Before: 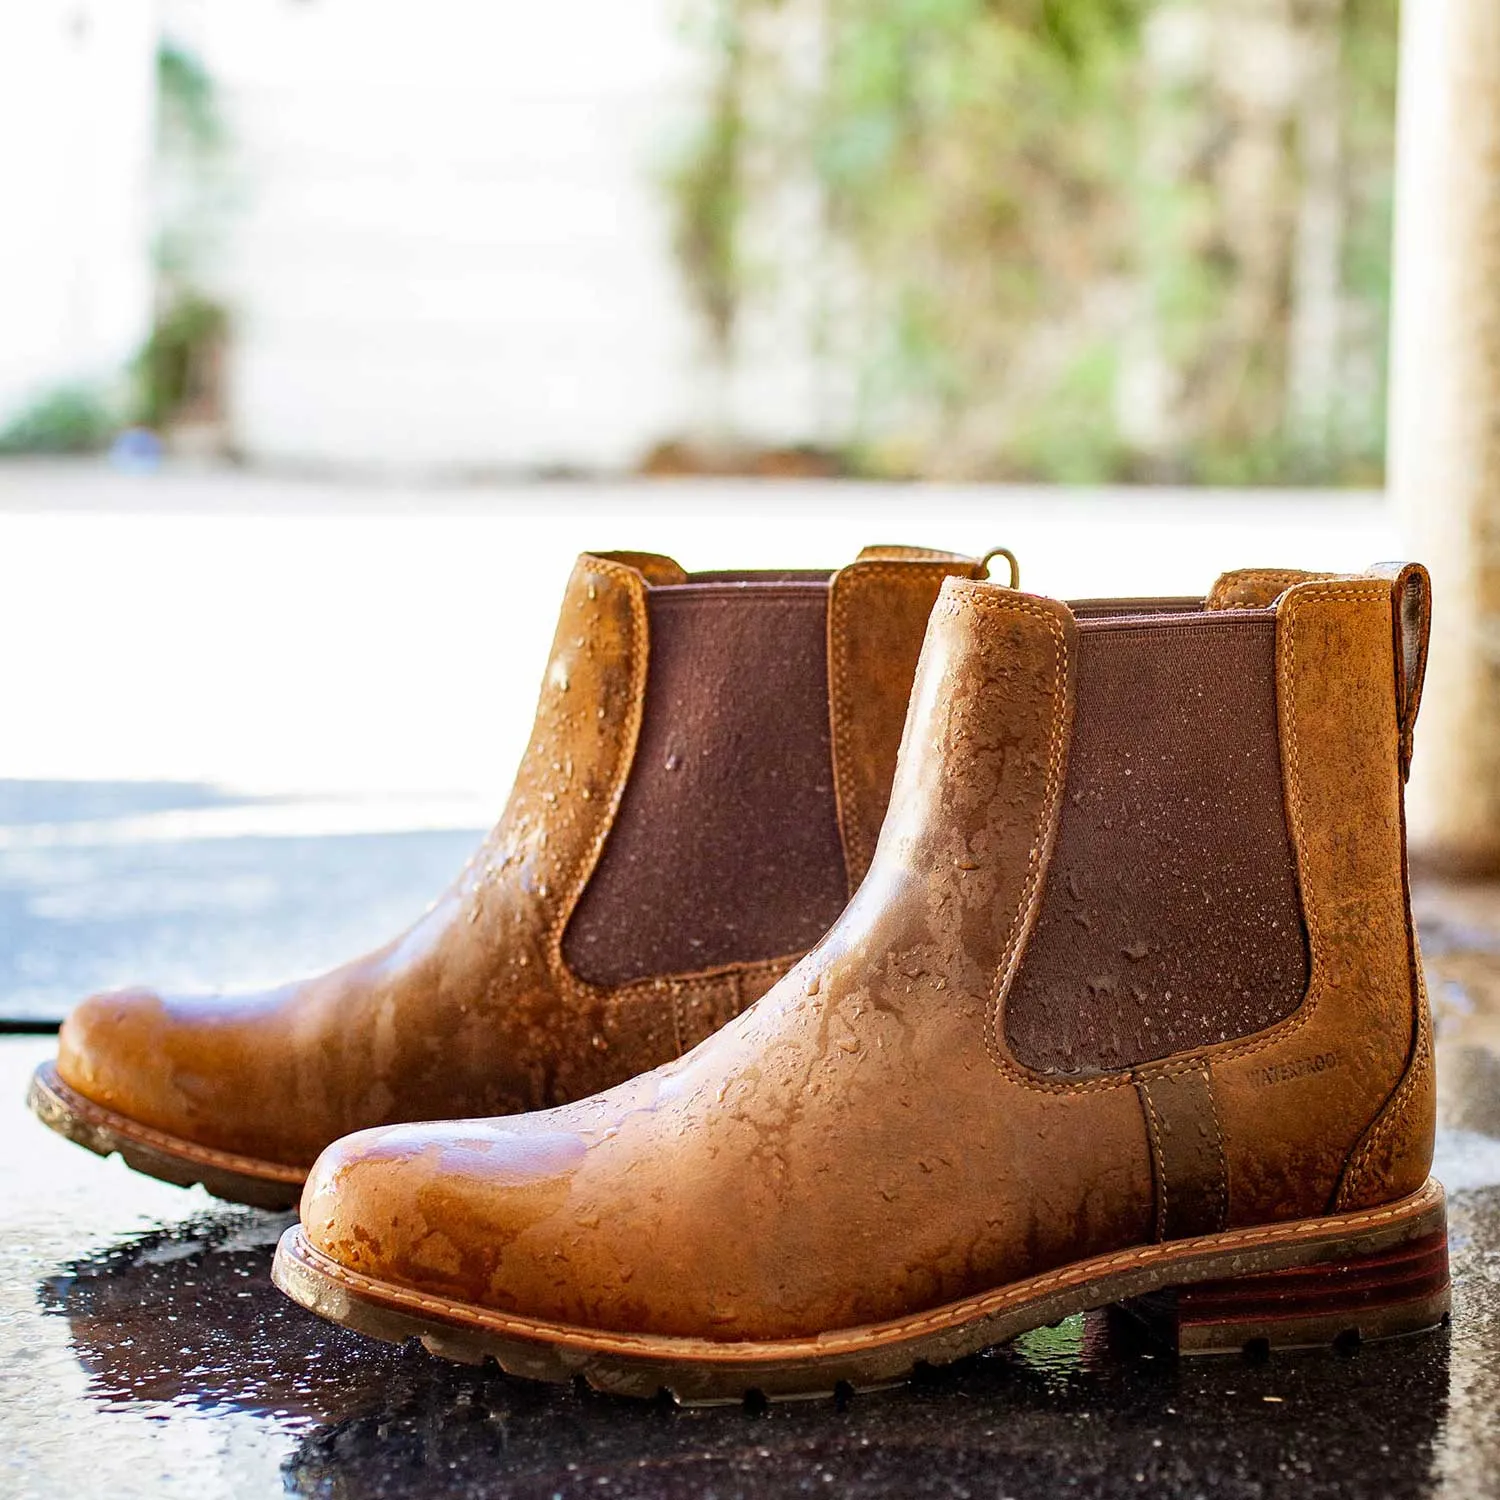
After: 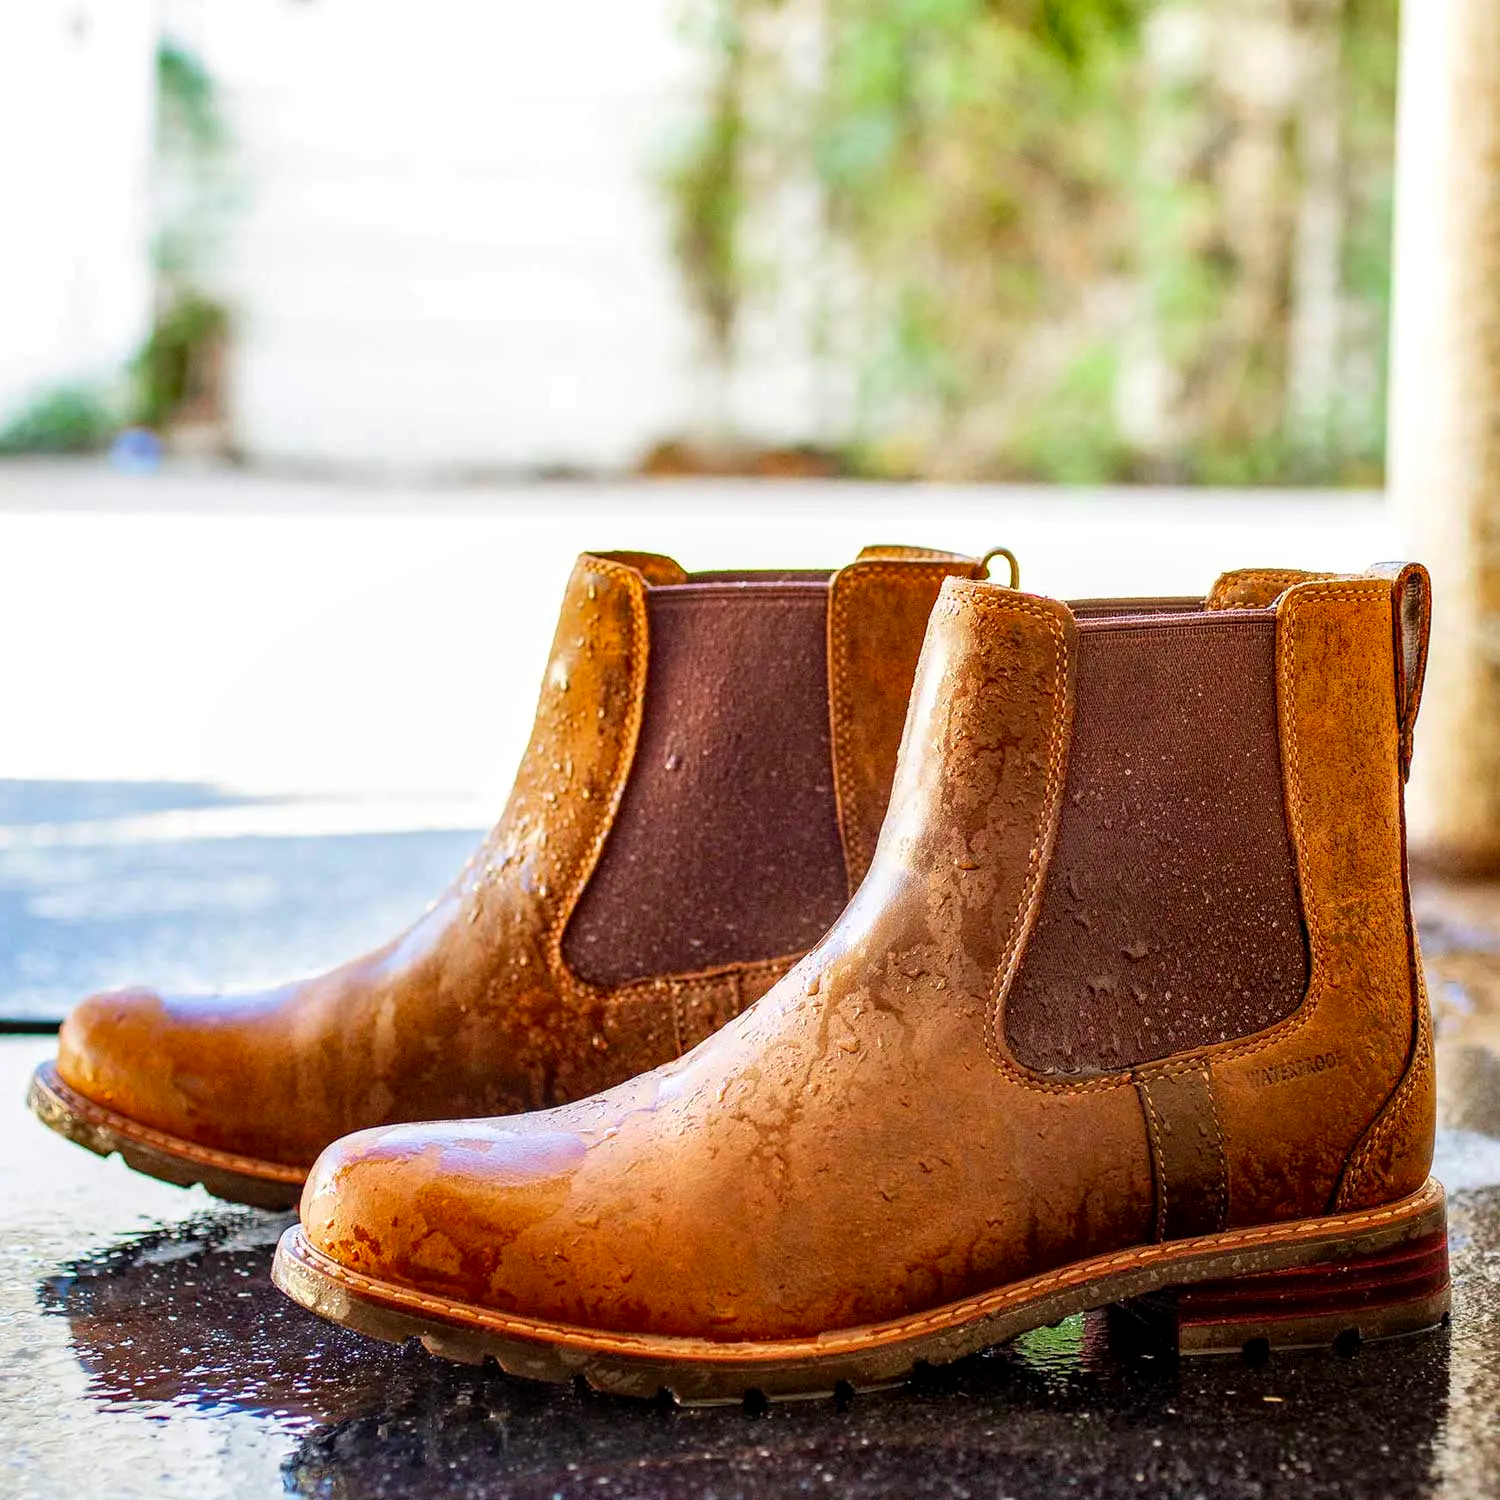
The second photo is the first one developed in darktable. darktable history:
local contrast: on, module defaults
color correction: saturation 1.32
